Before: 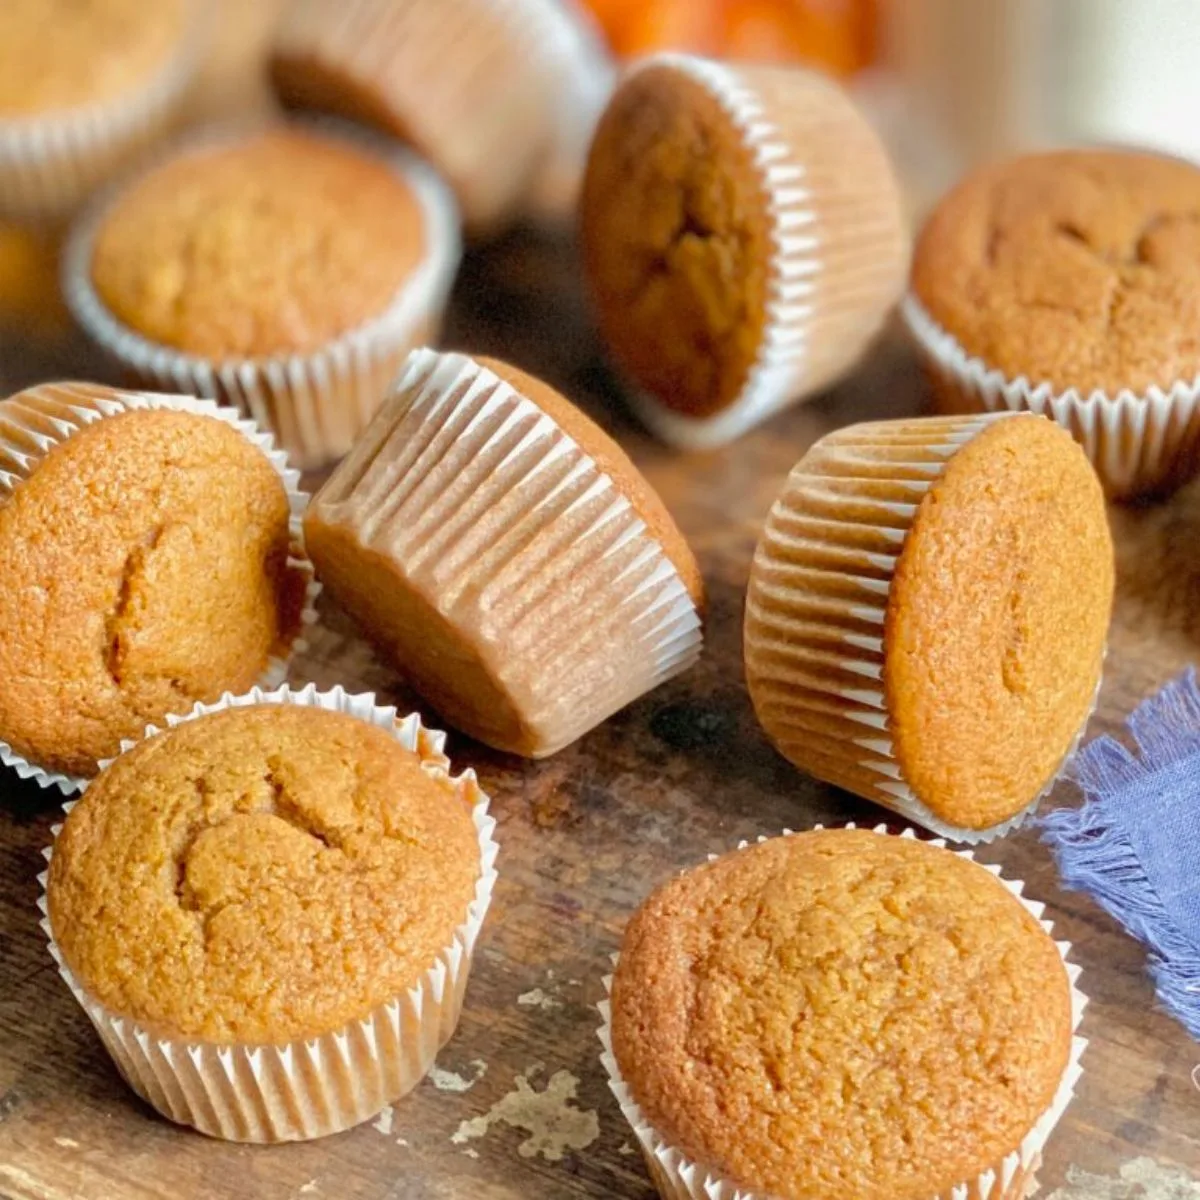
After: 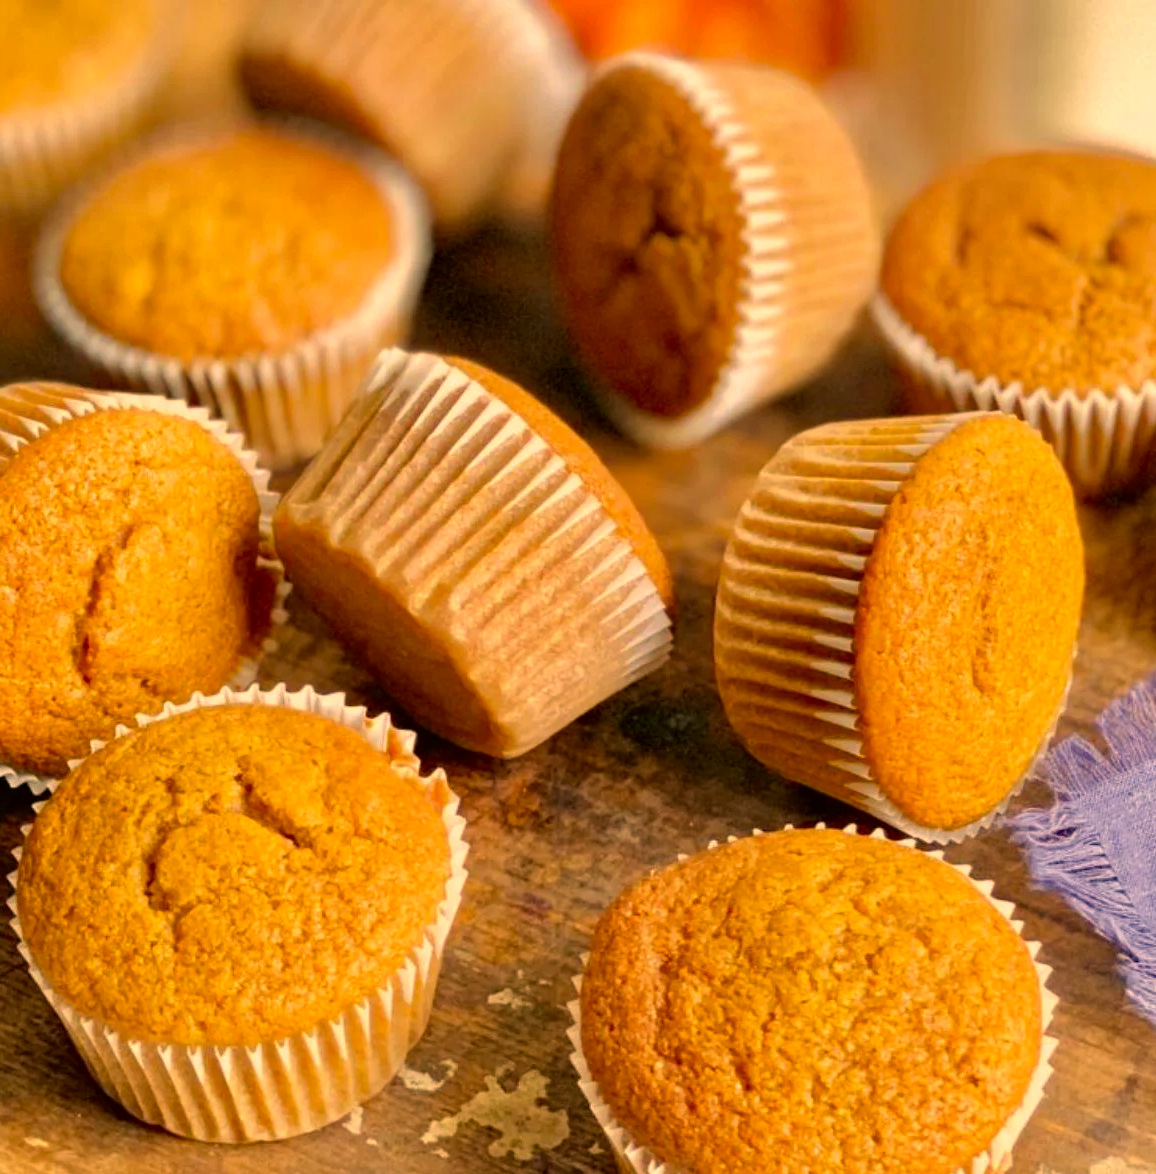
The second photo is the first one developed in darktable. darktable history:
crop and rotate: left 2.535%, right 1.095%, bottom 2.15%
color correction: highlights a* 18.26, highlights b* 35.25, shadows a* 1.73, shadows b* 6.14, saturation 1.01
haze removal: compatibility mode true, adaptive false
